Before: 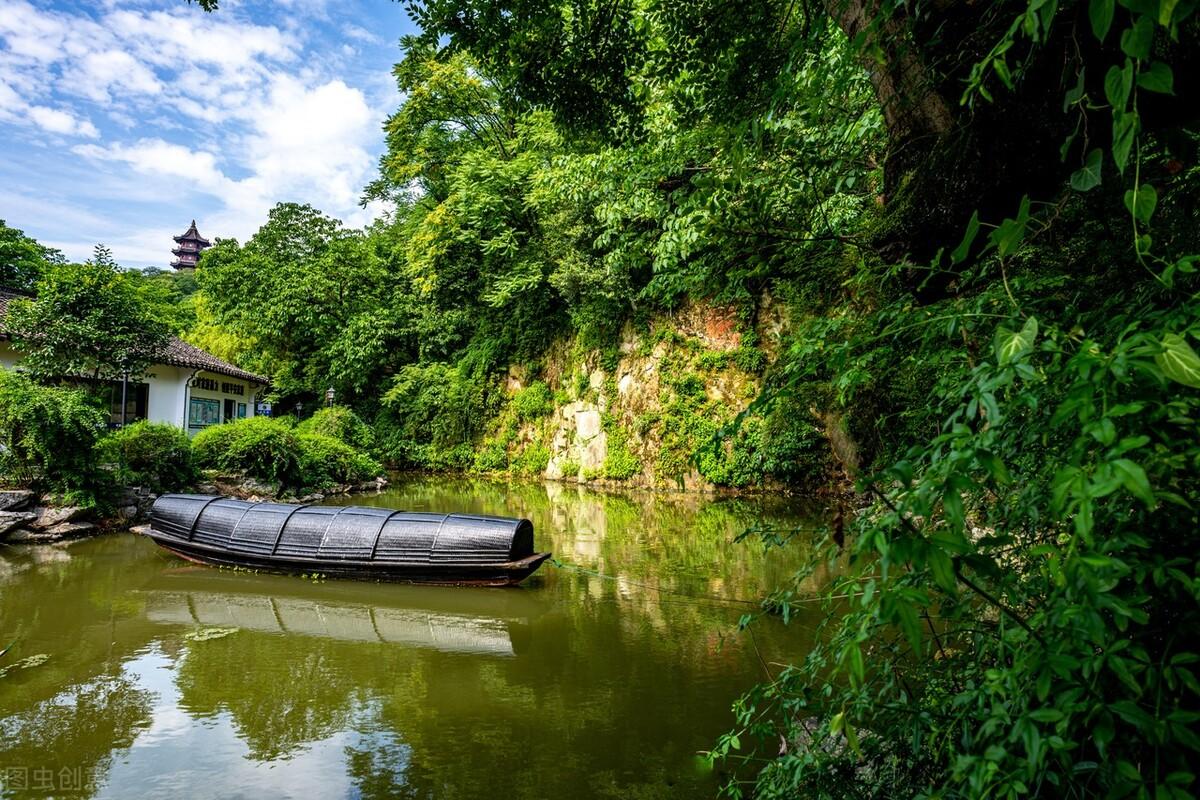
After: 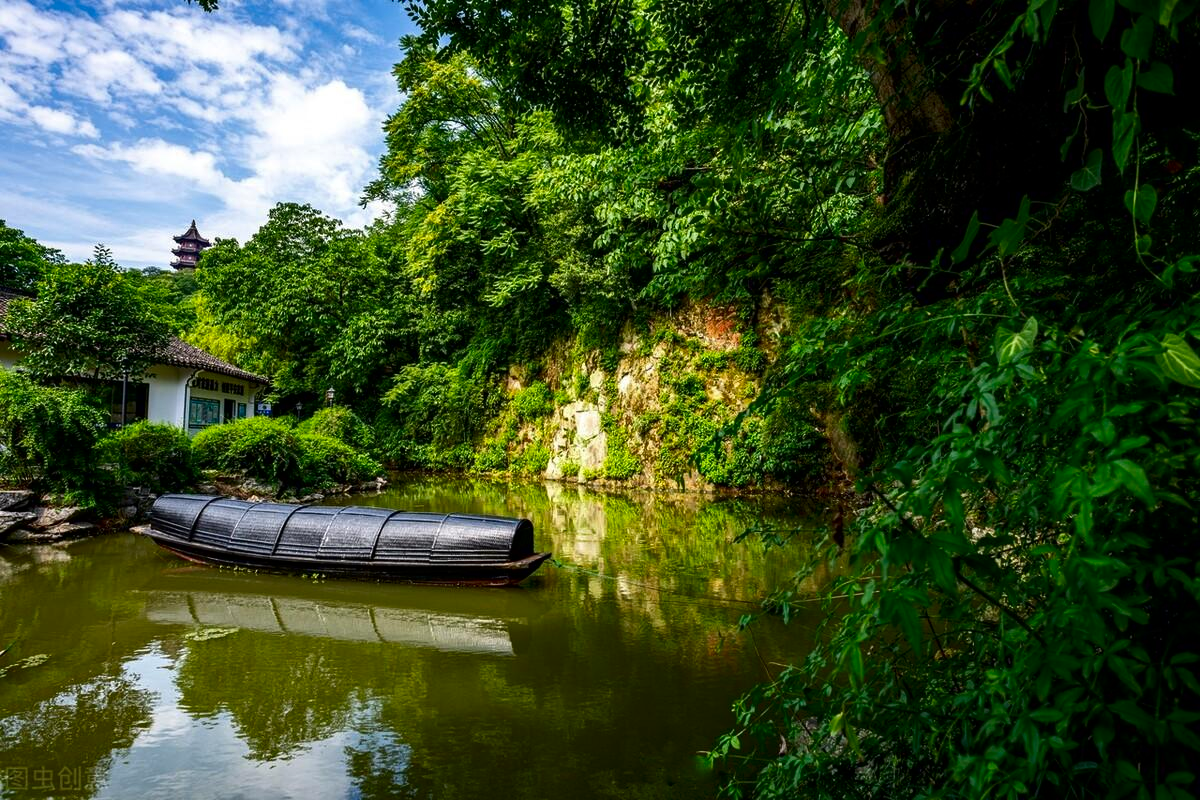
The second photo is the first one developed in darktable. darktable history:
contrast brightness saturation: contrast 0.067, brightness -0.152, saturation 0.11
tone equalizer: -7 EV 0.095 EV, edges refinement/feathering 500, mask exposure compensation -1.57 EV, preserve details no
